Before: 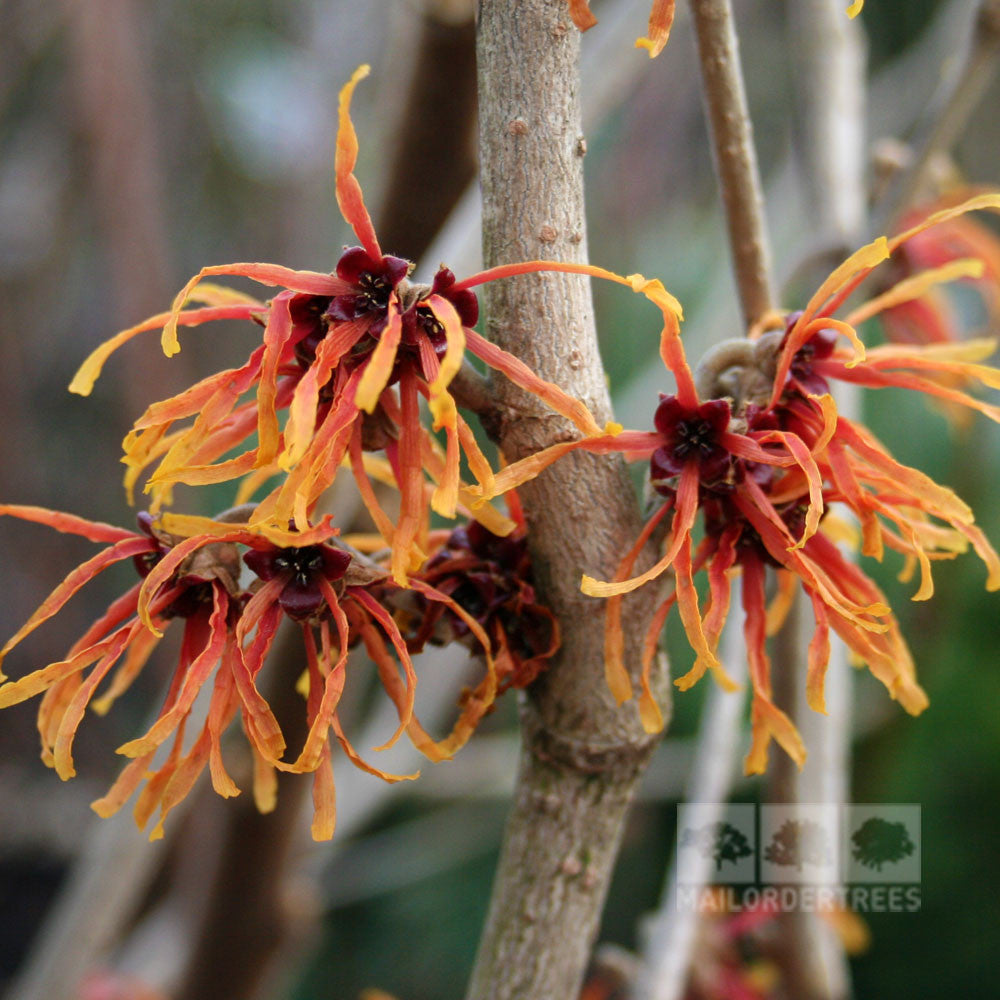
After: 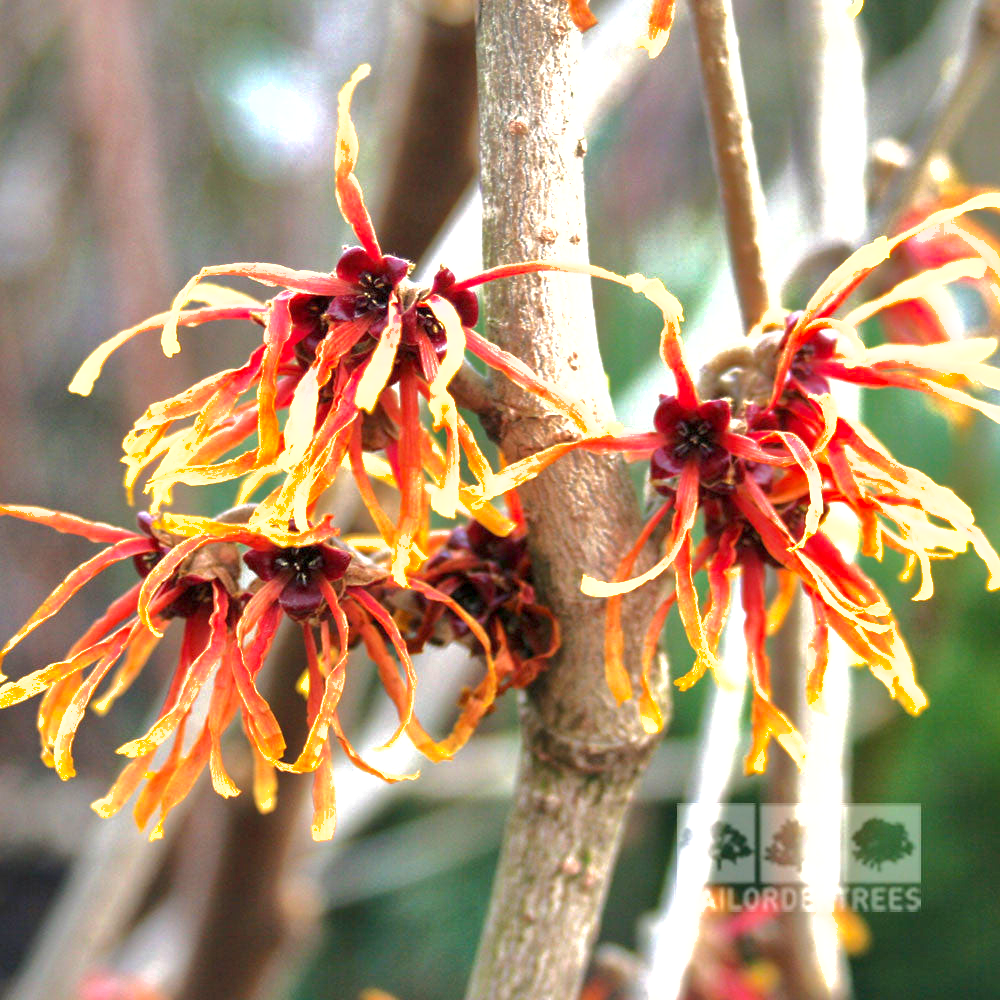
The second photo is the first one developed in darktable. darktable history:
local contrast: mode bilateral grid, contrast 20, coarseness 50, detail 119%, midtone range 0.2
tone equalizer: edges refinement/feathering 500, mask exposure compensation -1.57 EV, preserve details no
exposure: exposure 1.509 EV, compensate exposure bias true, compensate highlight preservation false
shadows and highlights: shadows 39.34, highlights -60.02
